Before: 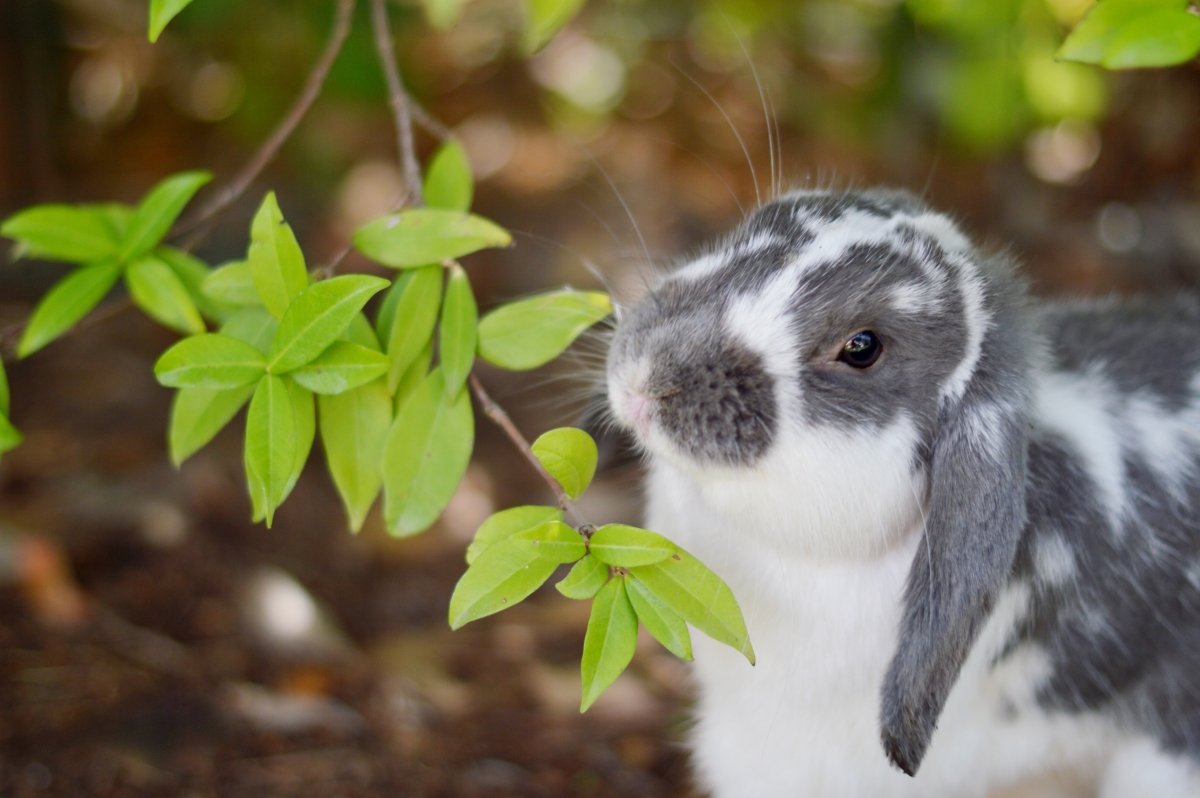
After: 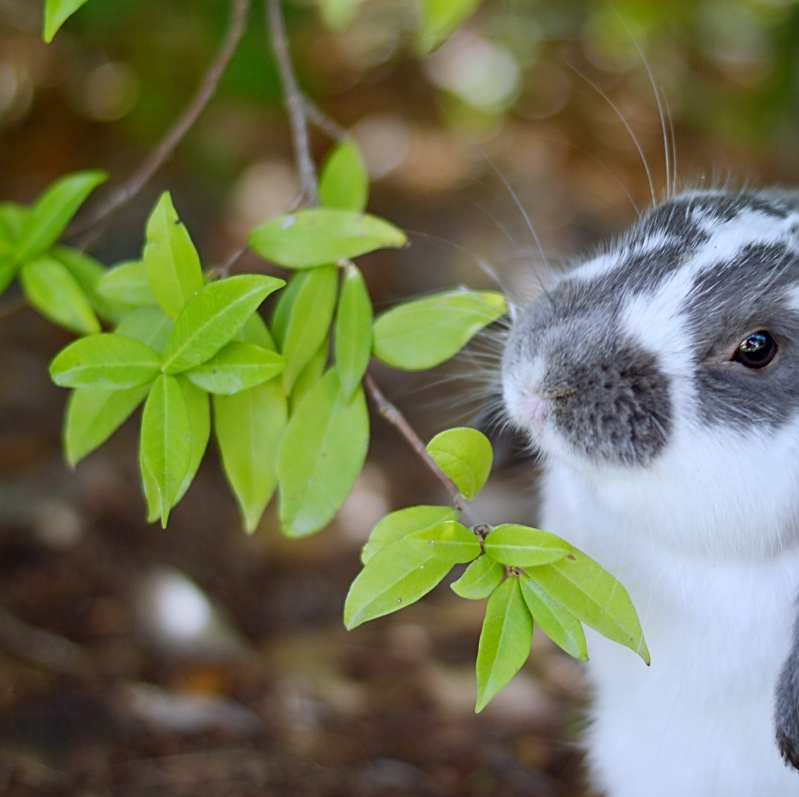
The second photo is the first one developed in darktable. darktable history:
sharpen: on, module defaults
crop and rotate: left 8.786%, right 24.548%
white balance: red 0.931, blue 1.11
